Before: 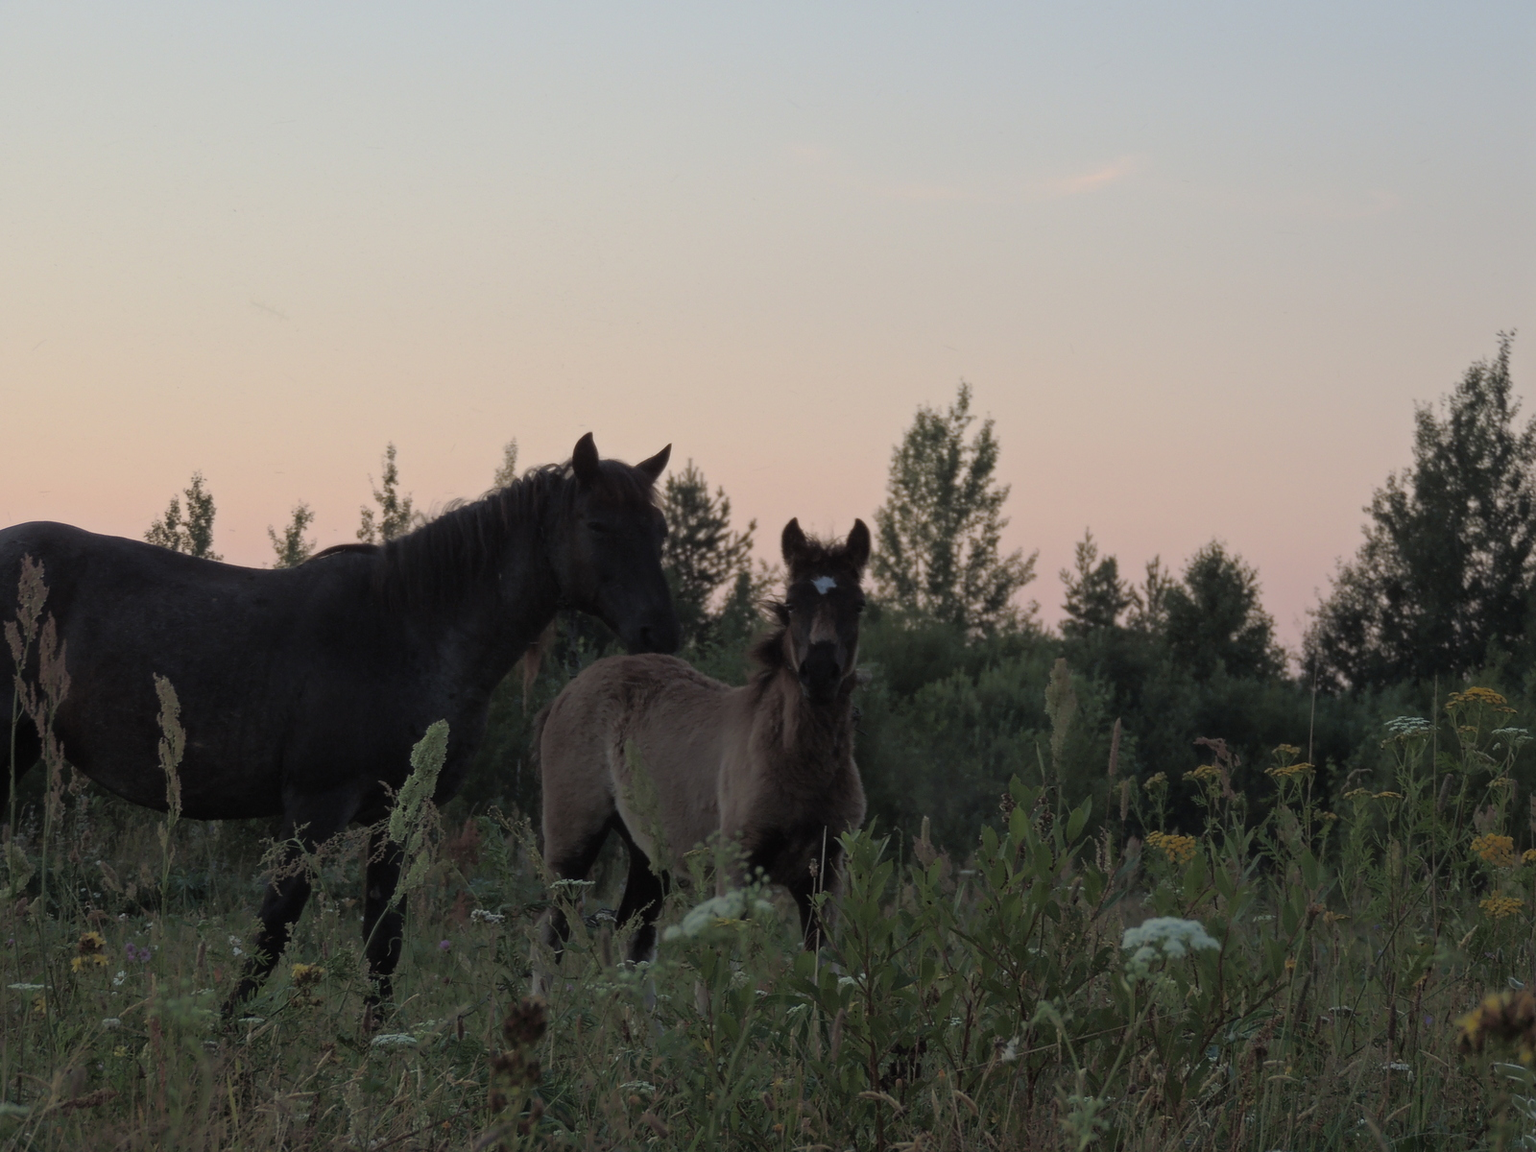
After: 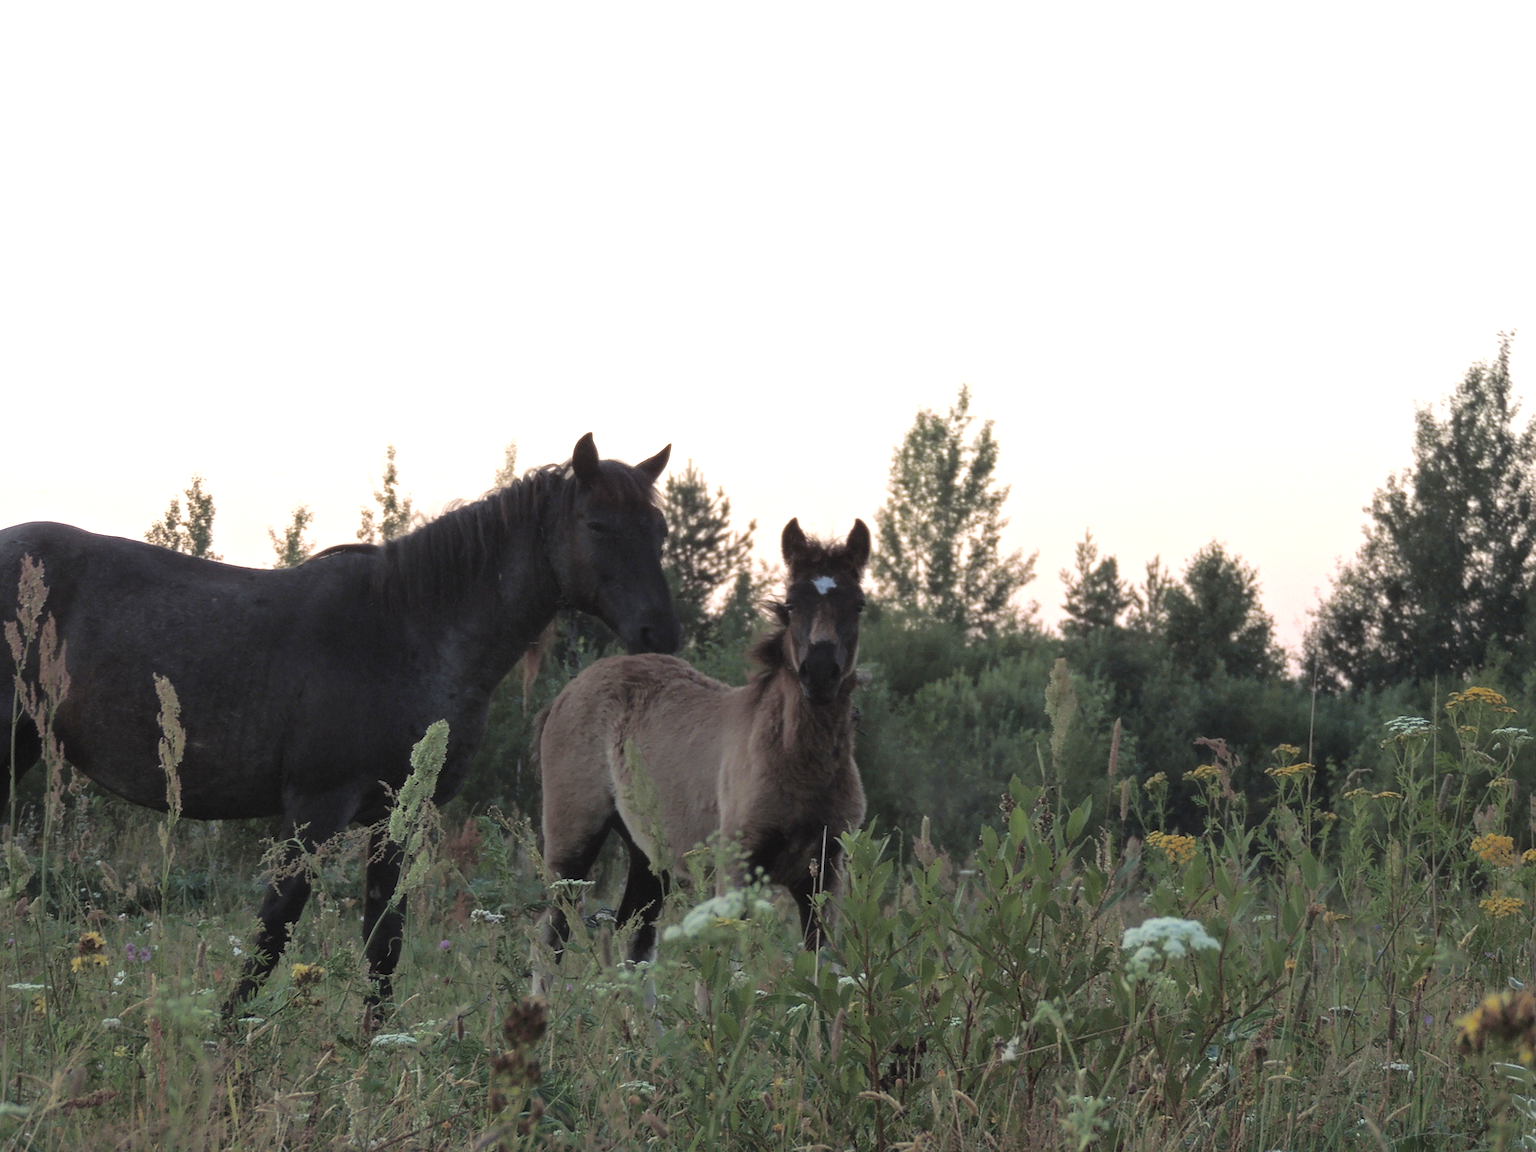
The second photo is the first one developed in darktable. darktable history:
exposure: black level correction 0, exposure 1.383 EV, compensate highlight preservation false
